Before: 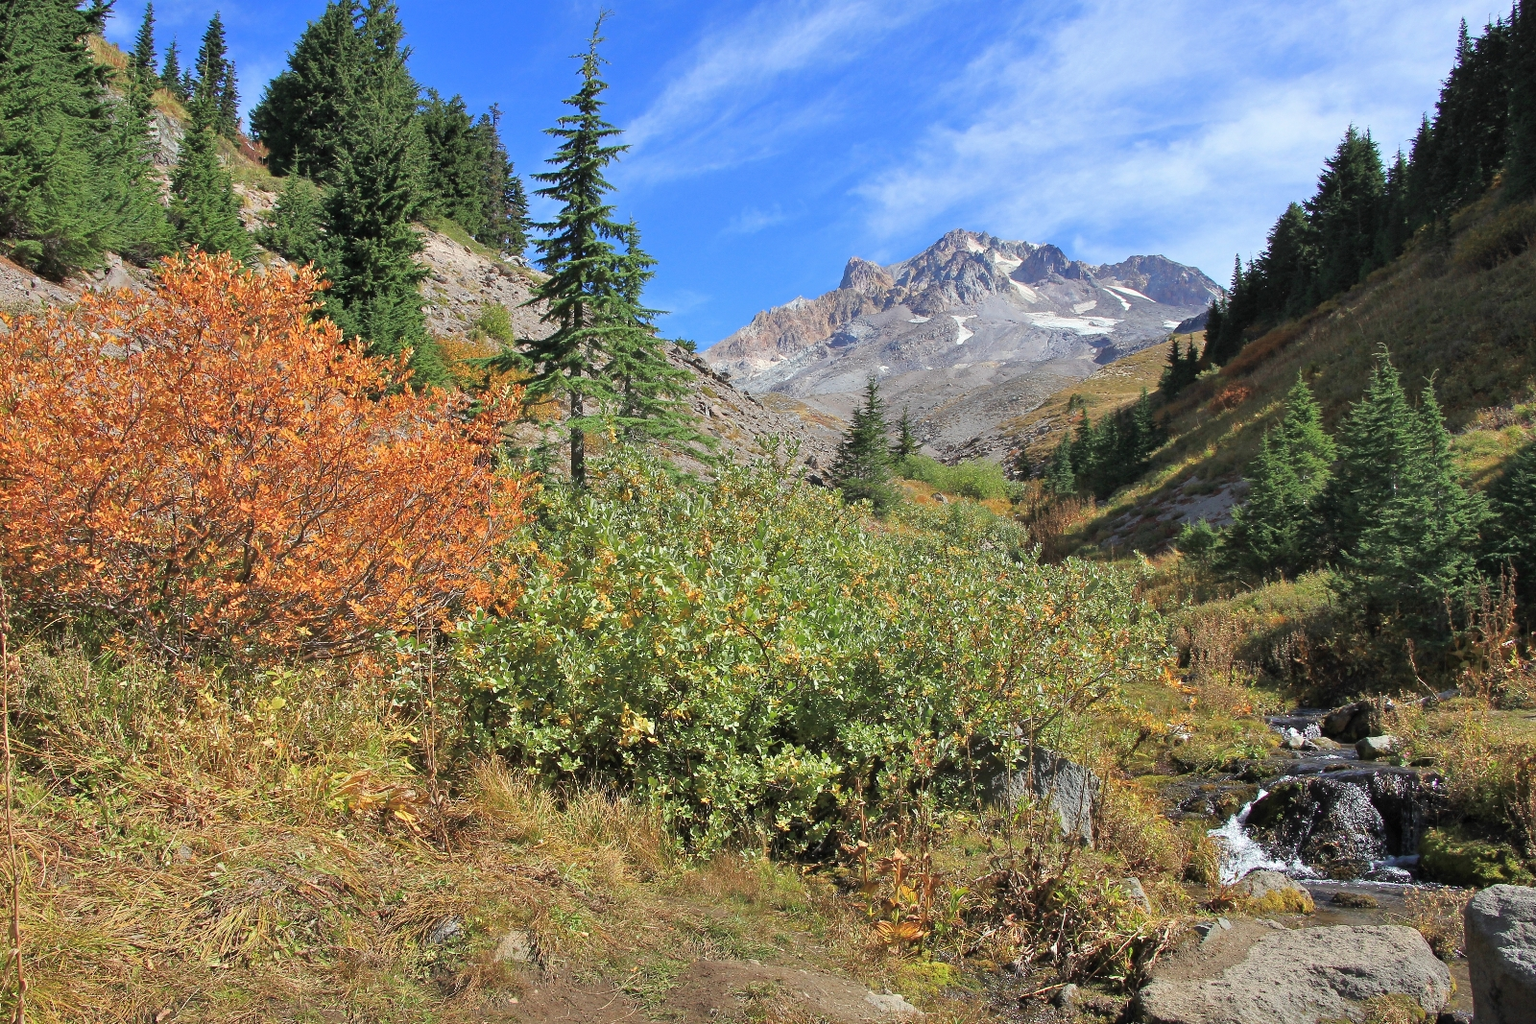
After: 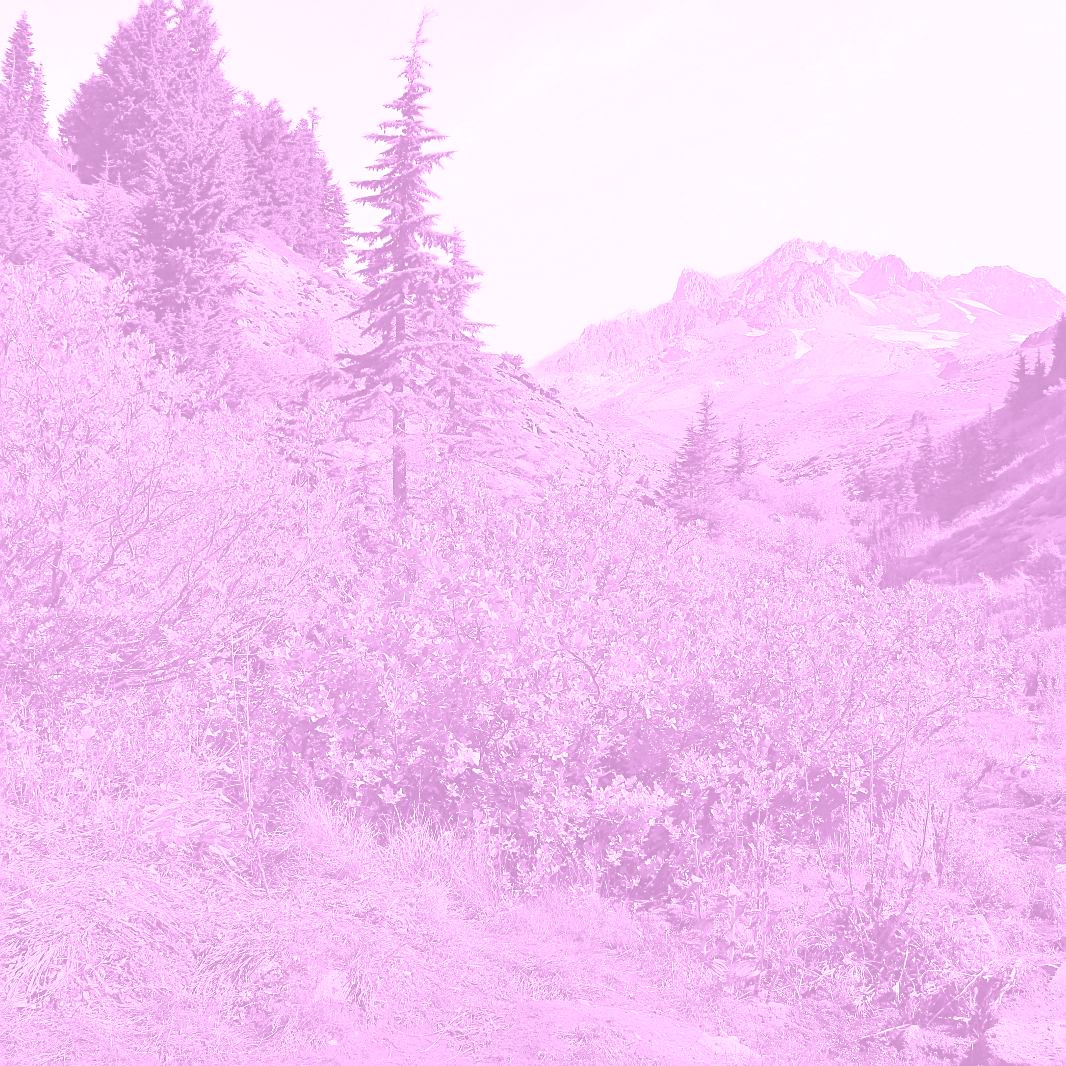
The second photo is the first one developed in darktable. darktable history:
white balance: red 0.978, blue 0.999
color zones: curves: ch0 [(0, 0.613) (0.01, 0.613) (0.245, 0.448) (0.498, 0.529) (0.642, 0.665) (0.879, 0.777) (0.99, 0.613)]; ch1 [(0, 0.035) (0.121, 0.189) (0.259, 0.197) (0.415, 0.061) (0.589, 0.022) (0.732, 0.022) (0.857, 0.026) (0.991, 0.053)]
crop and rotate: left 12.648%, right 20.685%
sharpen: on, module defaults
colorize: hue 331.2°, saturation 75%, source mix 30.28%, lightness 70.52%, version 1
exposure: exposure 0.161 EV, compensate highlight preservation false
tone equalizer: -8 EV -0.417 EV, -7 EV -0.389 EV, -6 EV -0.333 EV, -5 EV -0.222 EV, -3 EV 0.222 EV, -2 EV 0.333 EV, -1 EV 0.389 EV, +0 EV 0.417 EV, edges refinement/feathering 500, mask exposure compensation -1.57 EV, preserve details no
